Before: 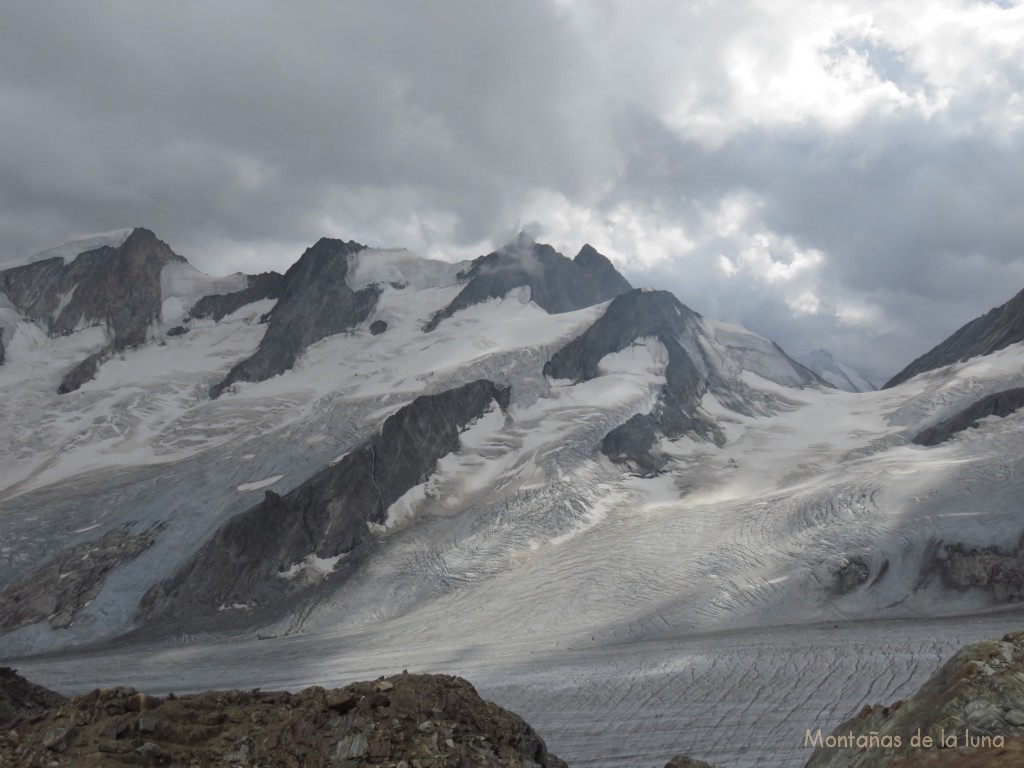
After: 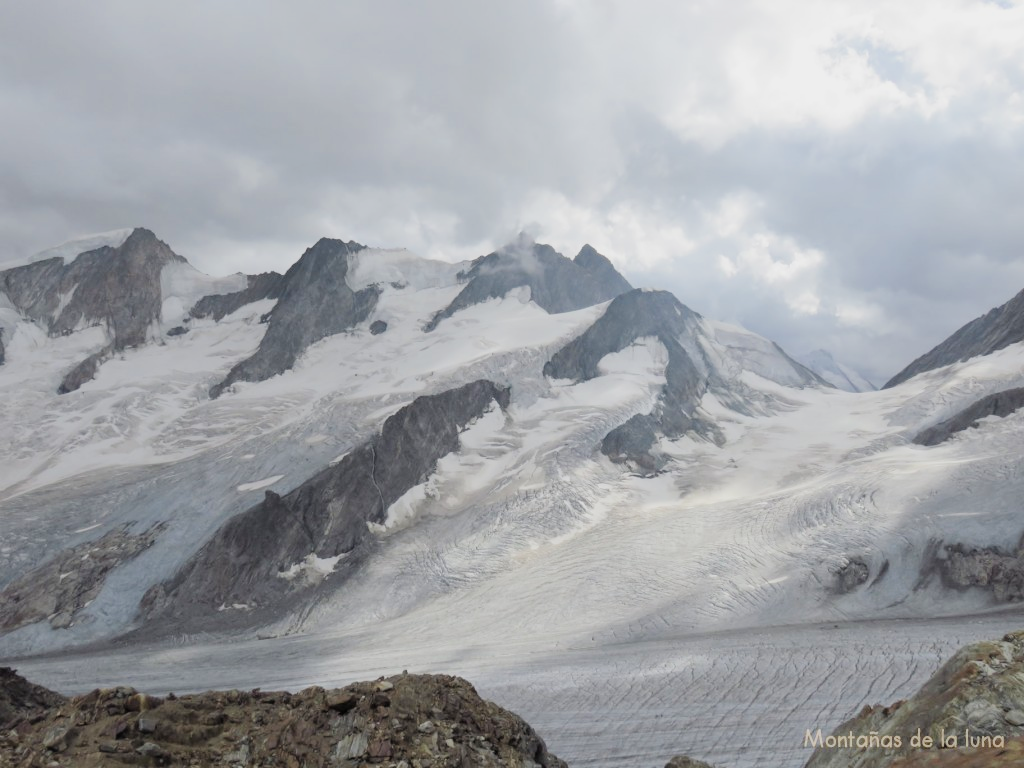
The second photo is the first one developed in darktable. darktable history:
exposure: black level correction 0, exposure 1.001 EV, compensate highlight preservation false
filmic rgb: black relative exposure -7.45 EV, white relative exposure 4.83 EV, hardness 3.39, iterations of high-quality reconstruction 10
